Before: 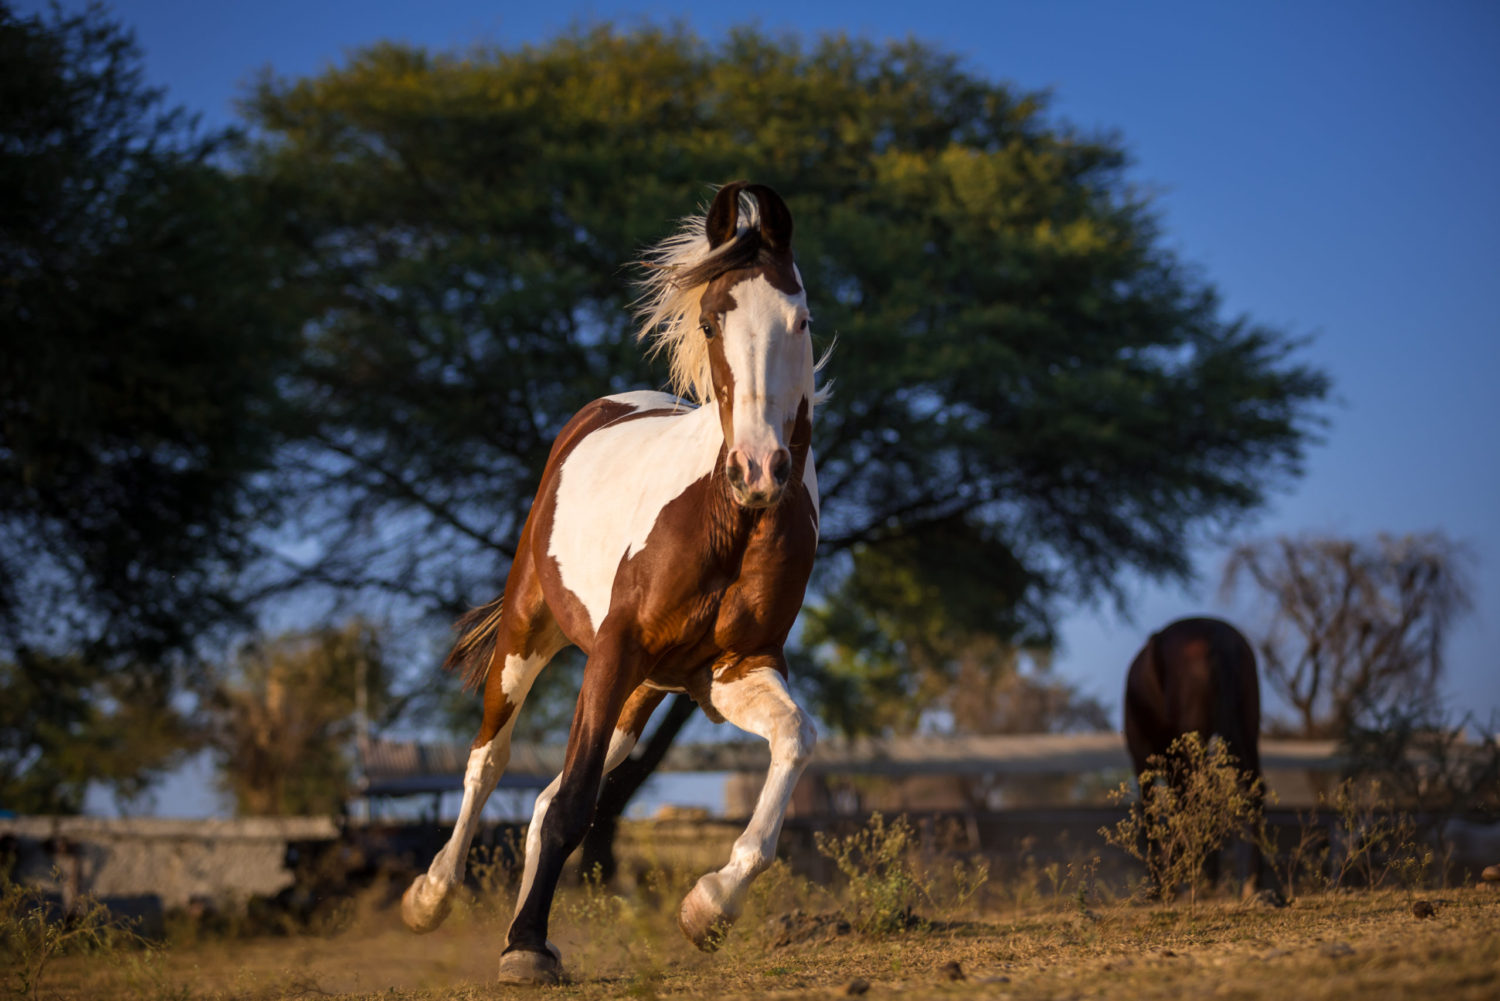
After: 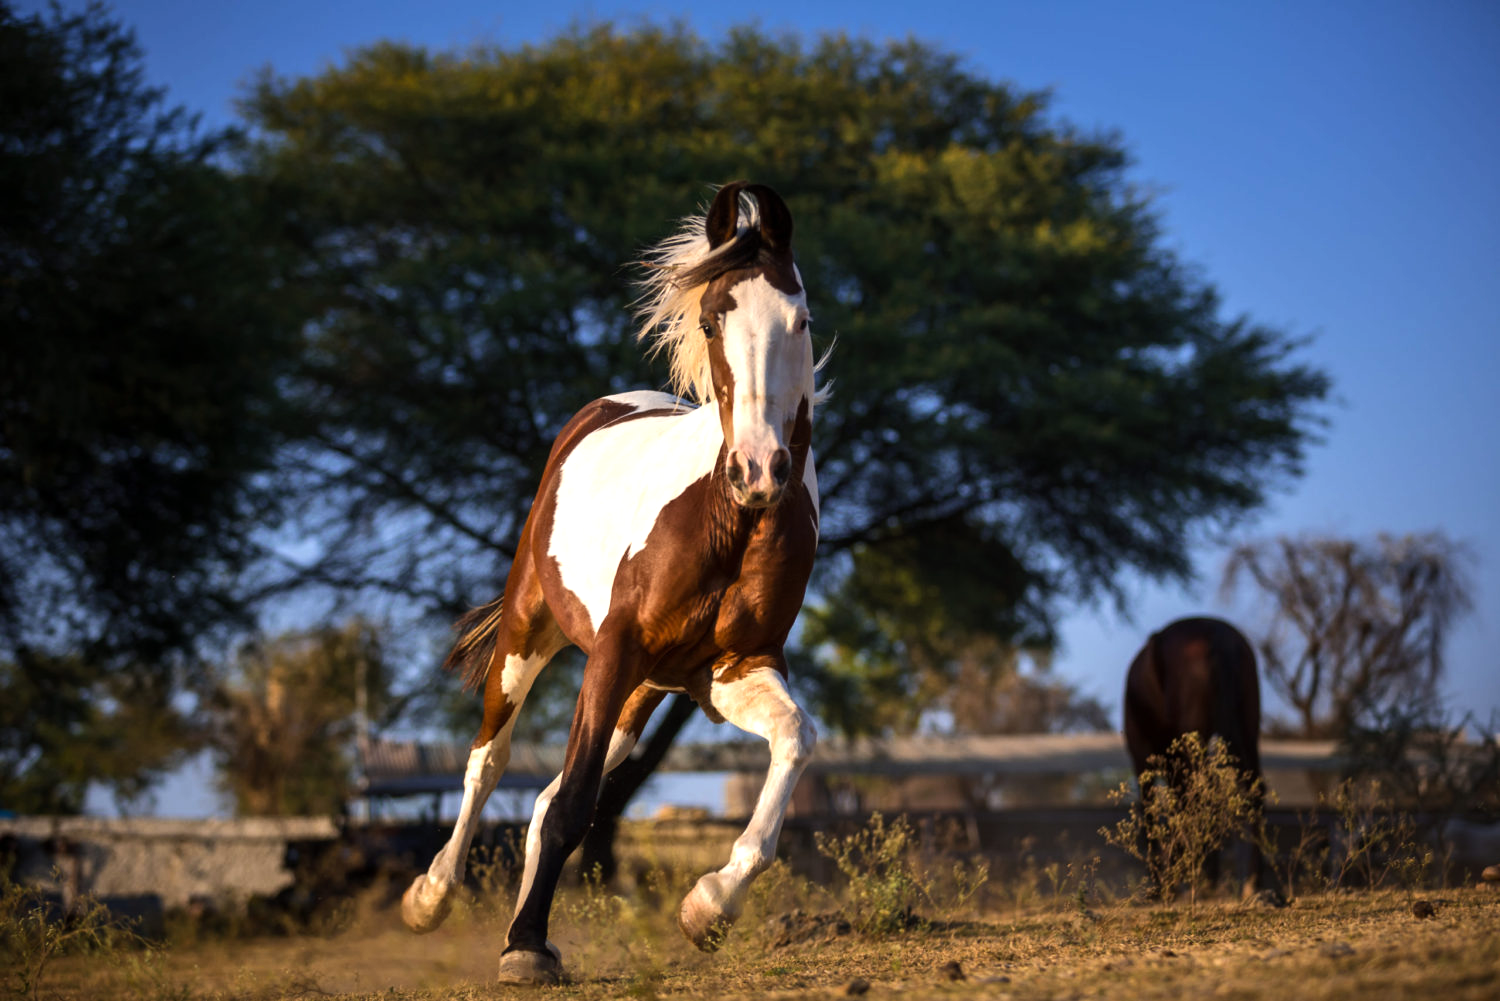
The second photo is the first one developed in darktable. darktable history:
tone equalizer: -8 EV -0.417 EV, -7 EV -0.389 EV, -6 EV -0.333 EV, -5 EV -0.222 EV, -3 EV 0.222 EV, -2 EV 0.333 EV, -1 EV 0.389 EV, +0 EV 0.417 EV, edges refinement/feathering 500, mask exposure compensation -1.57 EV, preserve details no
exposure: exposure 0.207 EV, compensate highlight preservation false
